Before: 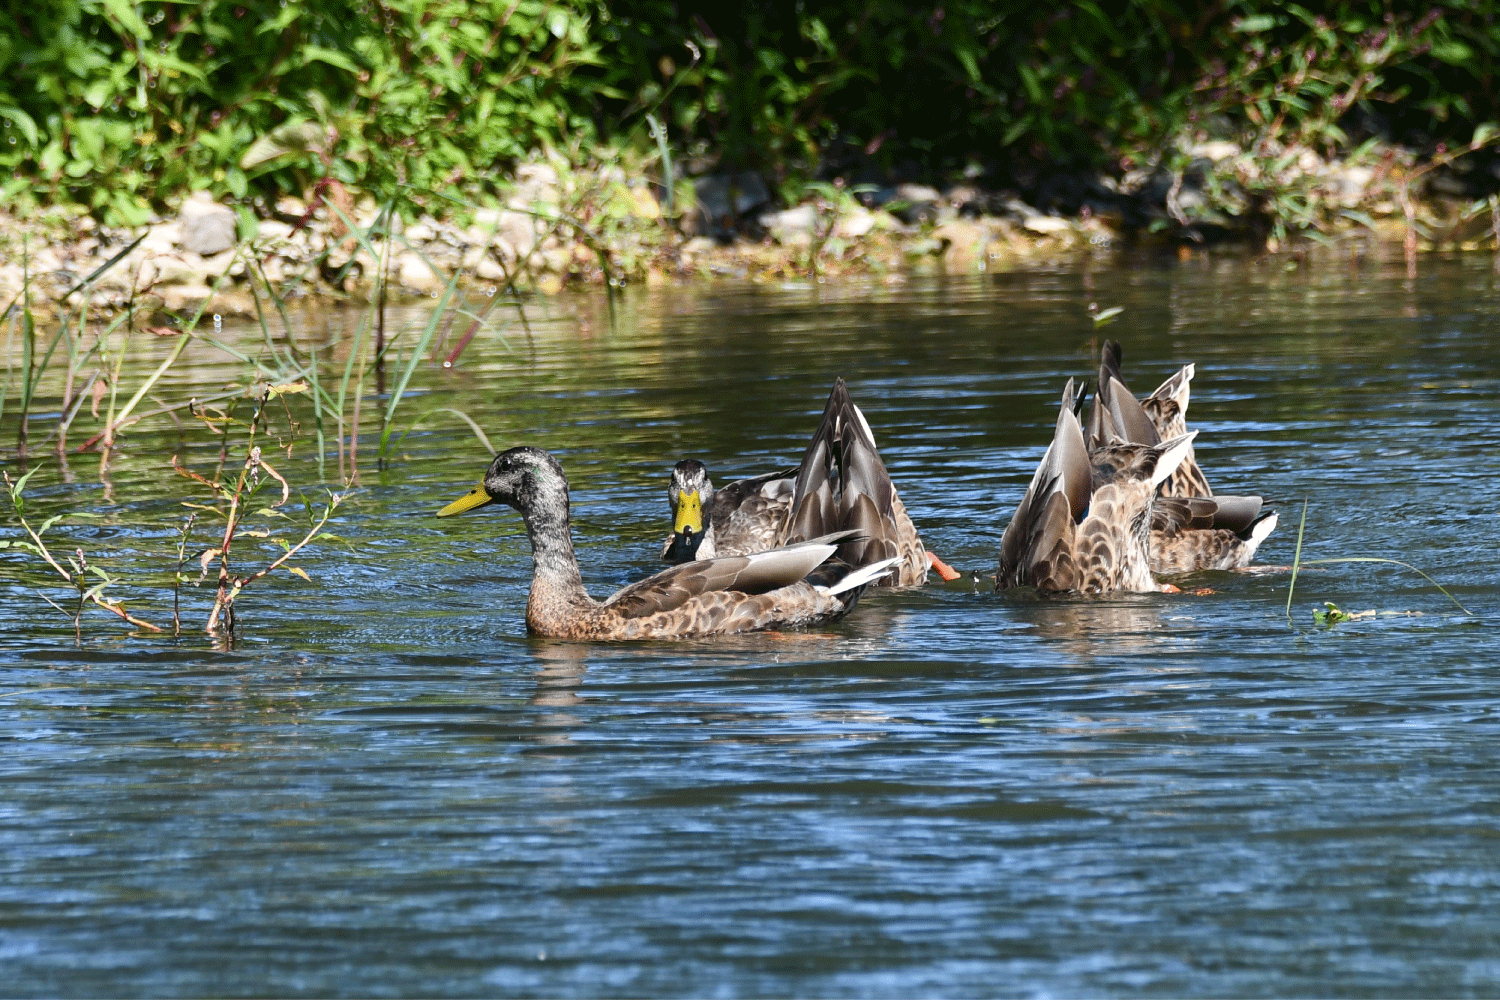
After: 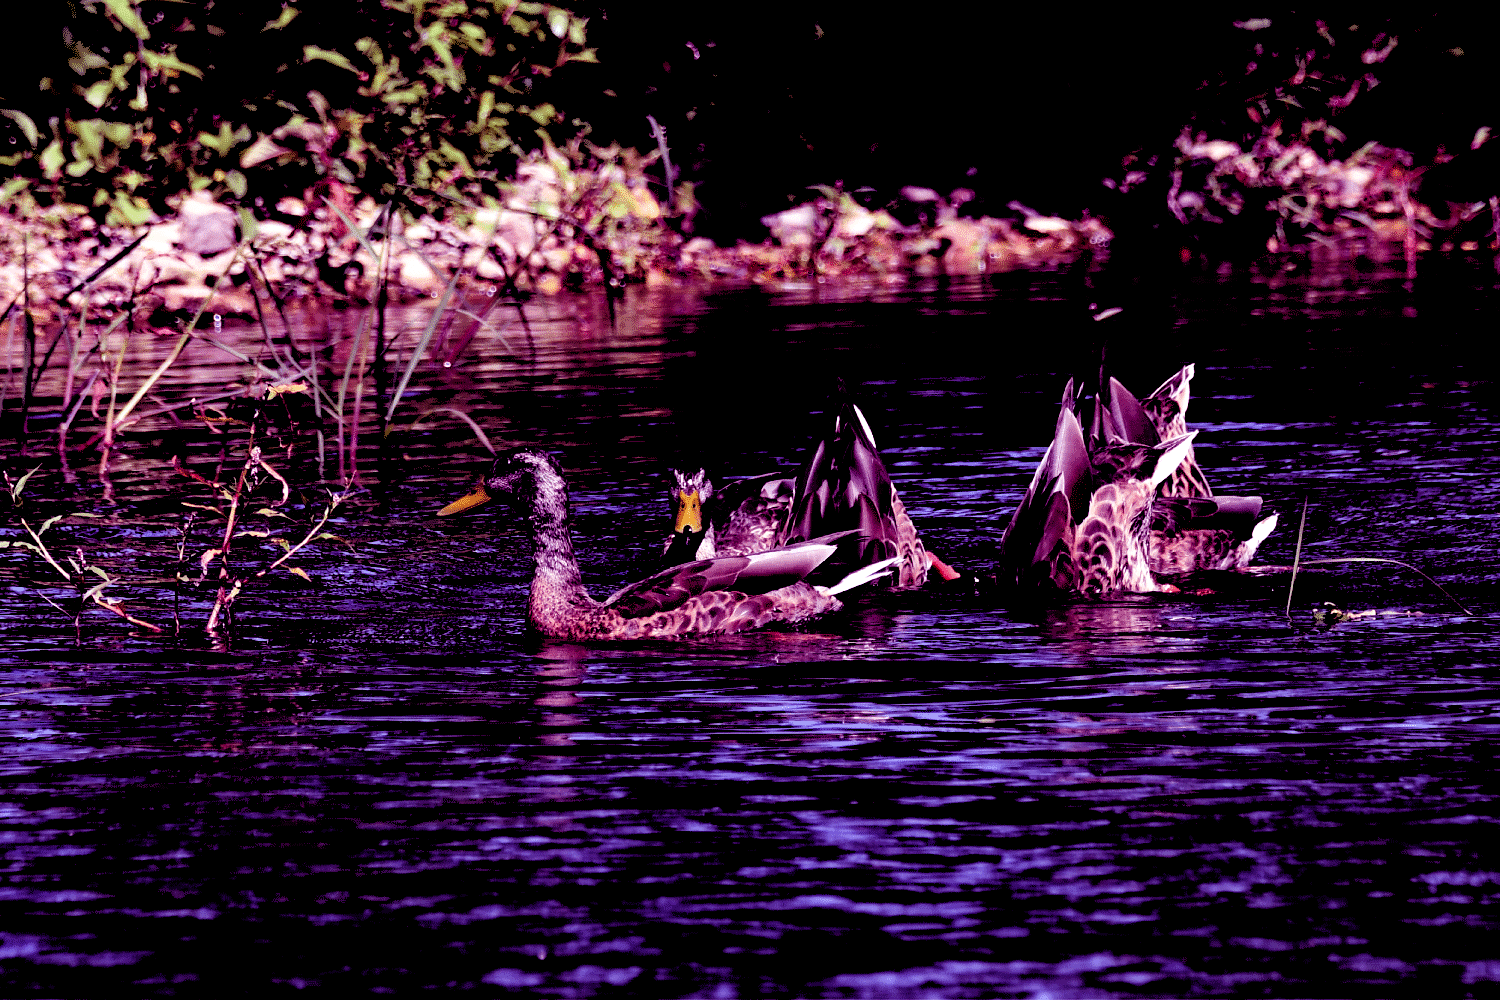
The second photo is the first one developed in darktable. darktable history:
color balance: mode lift, gamma, gain (sRGB), lift [1, 1, 0.101, 1]
rgb levels: levels [[0.034, 0.472, 0.904], [0, 0.5, 1], [0, 0.5, 1]]
